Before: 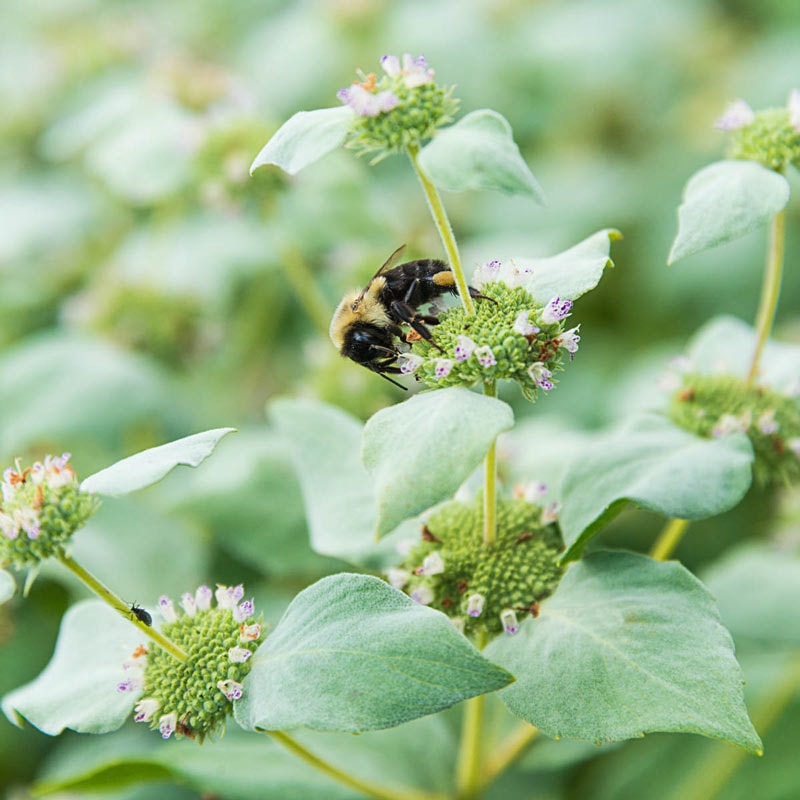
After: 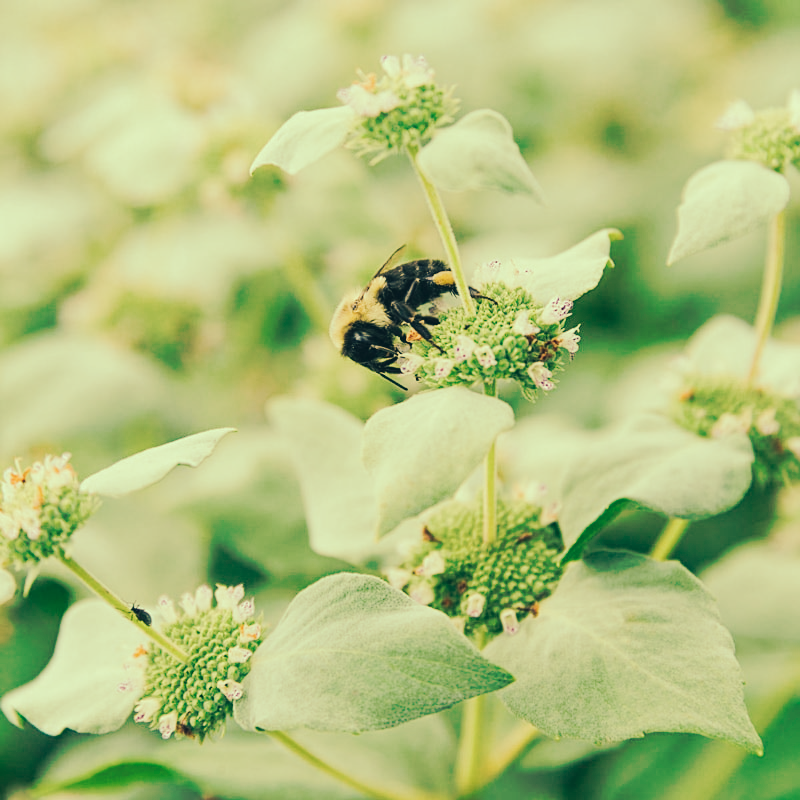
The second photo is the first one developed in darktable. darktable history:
tone curve: curves: ch0 [(0, 0) (0.003, 0.003) (0.011, 0.011) (0.025, 0.024) (0.044, 0.043) (0.069, 0.067) (0.1, 0.096) (0.136, 0.131) (0.177, 0.171) (0.224, 0.216) (0.277, 0.266) (0.335, 0.322) (0.399, 0.384) (0.468, 0.45) (0.543, 0.565) (0.623, 0.641) (0.709, 0.723) (0.801, 0.81) (0.898, 0.902) (1, 1)], preserve colors none
color look up table: target L [92.68, 91.77, 88.56, 81.47, 79.13, 76.89, 75.96, 60.49, 66.56, 55.87, 47.19, 37.06, 17.51, 200, 92.48, 84.64, 81.8, 76.68, 81.33, 69.98, 73.19, 61.82, 56.75, 49.5, 10.94, 5.831, 88.24, 90.88, 79.39, 79.67, 85.33, 80.82, 61.35, 65.92, 55.34, 69.13, 47.28, 34.68, 27.46, 37.21, 10.93, 5.83, 85.26, 85.41, 72.81, 63.4, 62.26, 44.05, 11.71], target a [-15.25, -13.82, -29.23, -33.54, -24.12, -11.89, -9.935, -56.05, -2.472, -28.43, -42.31, -18.82, -19.1, 0, -7.572, 4.52, 3.678, 19.73, 15.1, 5.245, 33.84, 21.28, 40.58, 51.98, 14.61, -5.95, -2.46, -4.841, -2.52, 19, 3.945, 5.417, 20.63, 18.08, 0.087, 19.32, 11.02, 45.19, -9.153, 22.33, 1.577, -3.52, -37.05, -8.46, -30.32, -24.41, -1.939, -31.6, -6.006], target b [24.38, 45.16, 43.8, 36.9, 32.09, 50.79, 24.59, 47.02, 39.44, 16.33, 30.57, 28.53, 3.012, 0, 24.84, 38.47, 26.83, 71.72, 29.74, 66.3, 42.62, 43.31, 56.34, 30.9, -0.837, -6.831, 21.6, 19.58, 3.512, 20.12, 16.59, 5.285, 17.68, 12.33, -12.47, 3.108, -8.053, 8.212, 0.34, -27.22, -25.89, -9.864, 16.94, 10.05, 8.887, -1.96, 14.86, -0.599, -16.18], num patches 49
